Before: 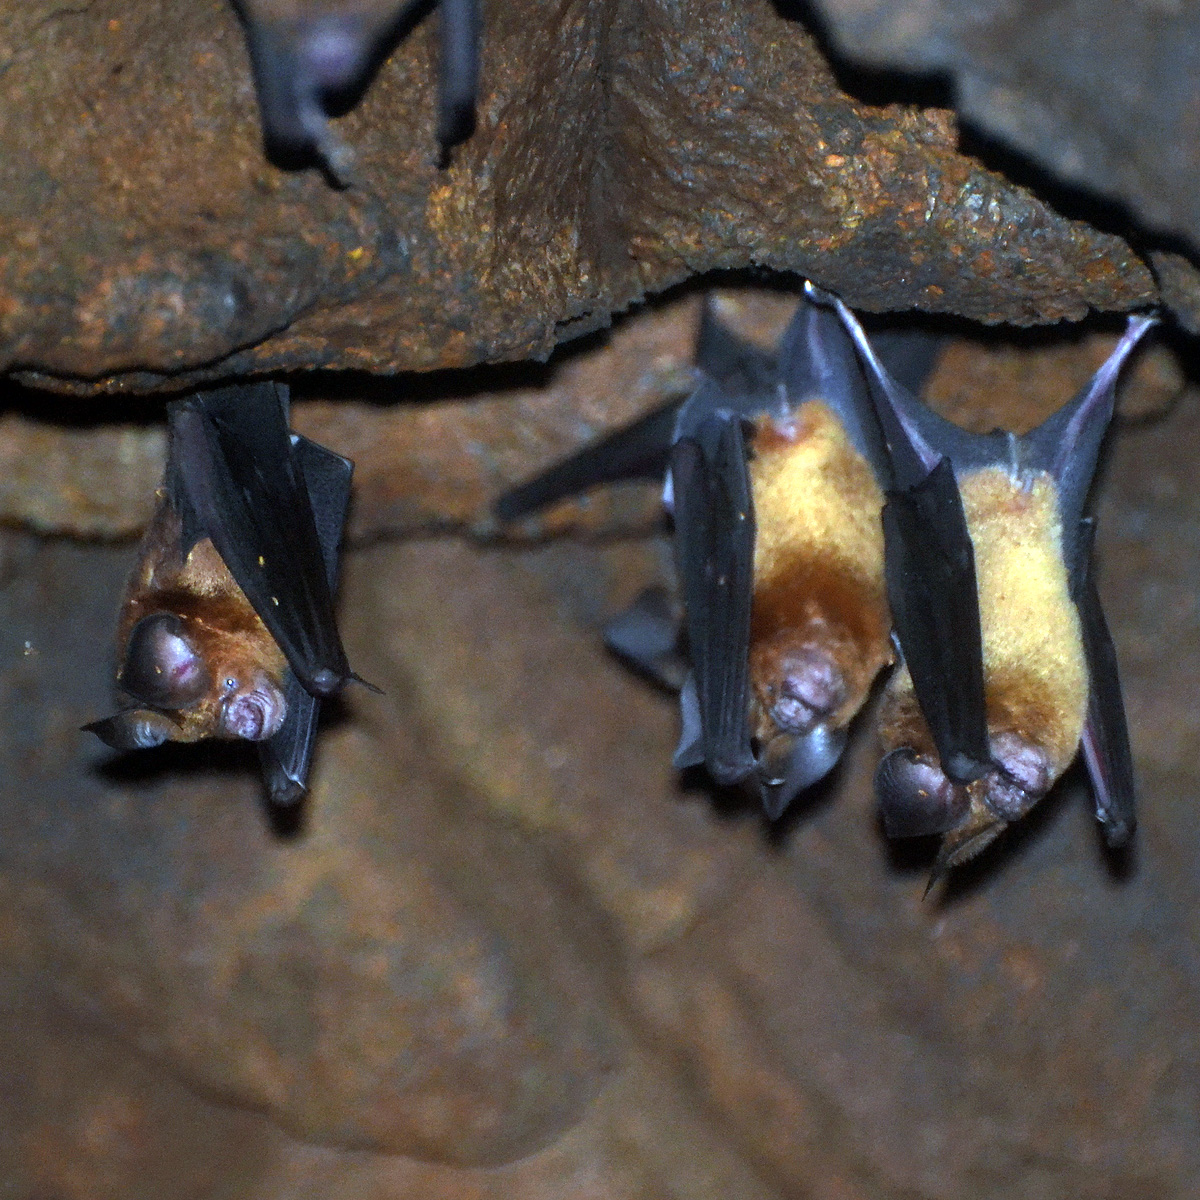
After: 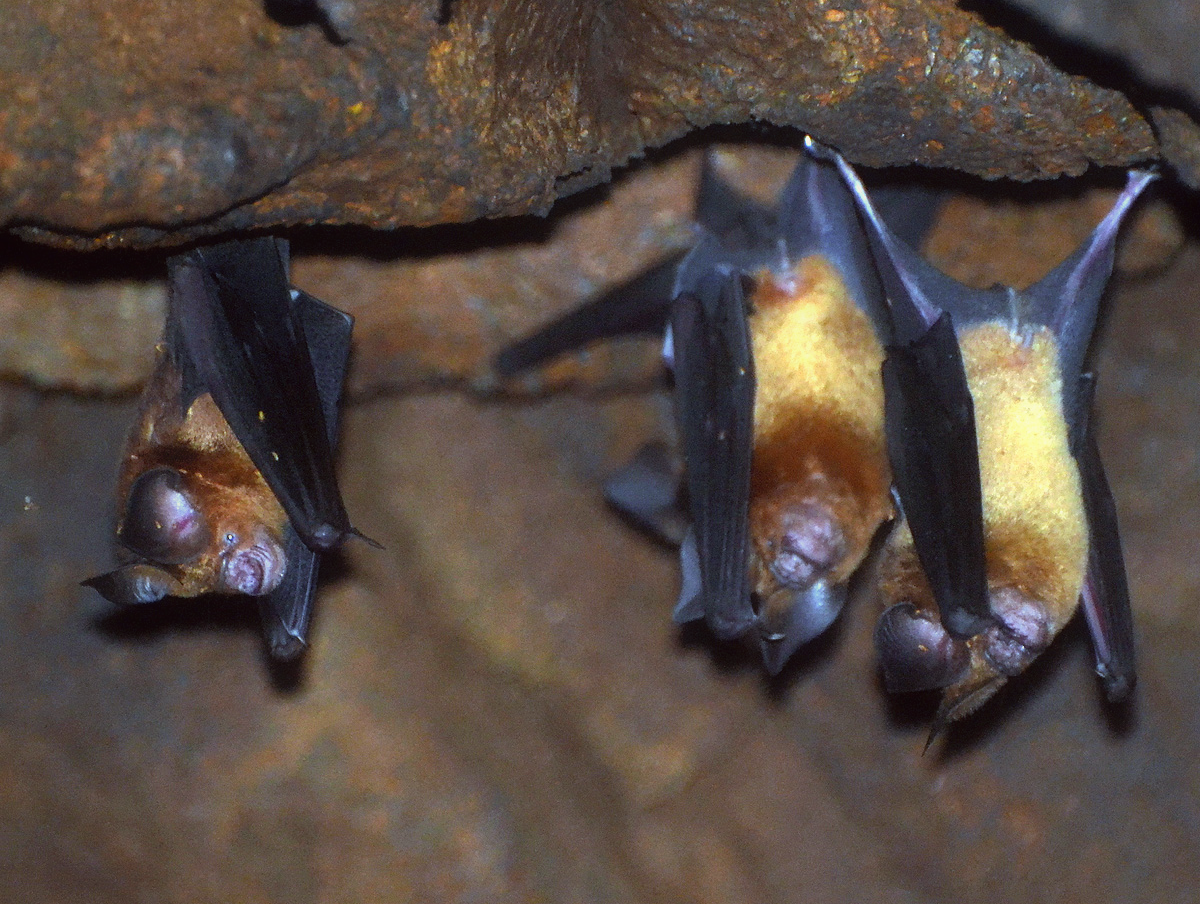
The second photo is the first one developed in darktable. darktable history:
contrast equalizer: octaves 7, y [[0.5, 0.486, 0.447, 0.446, 0.489, 0.5], [0.5 ×6], [0.5 ×6], [0 ×6], [0 ×6]]
crop and rotate: top 12.094%, bottom 12.506%
color correction: highlights a* -0.946, highlights b* 4.44, shadows a* 3.53
